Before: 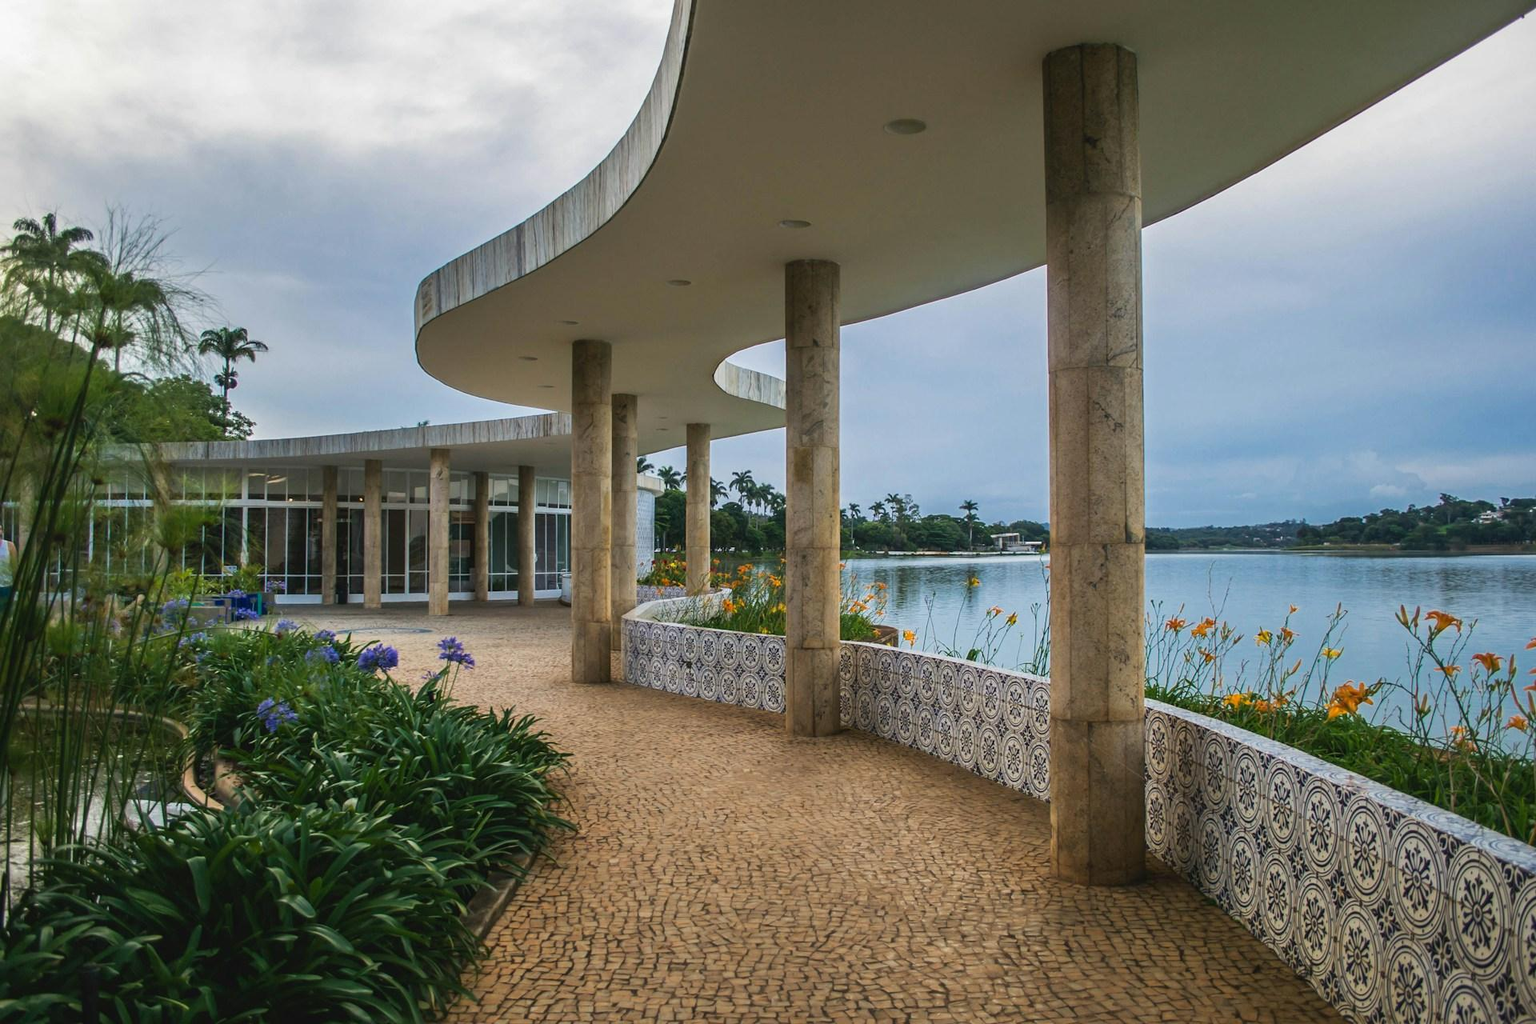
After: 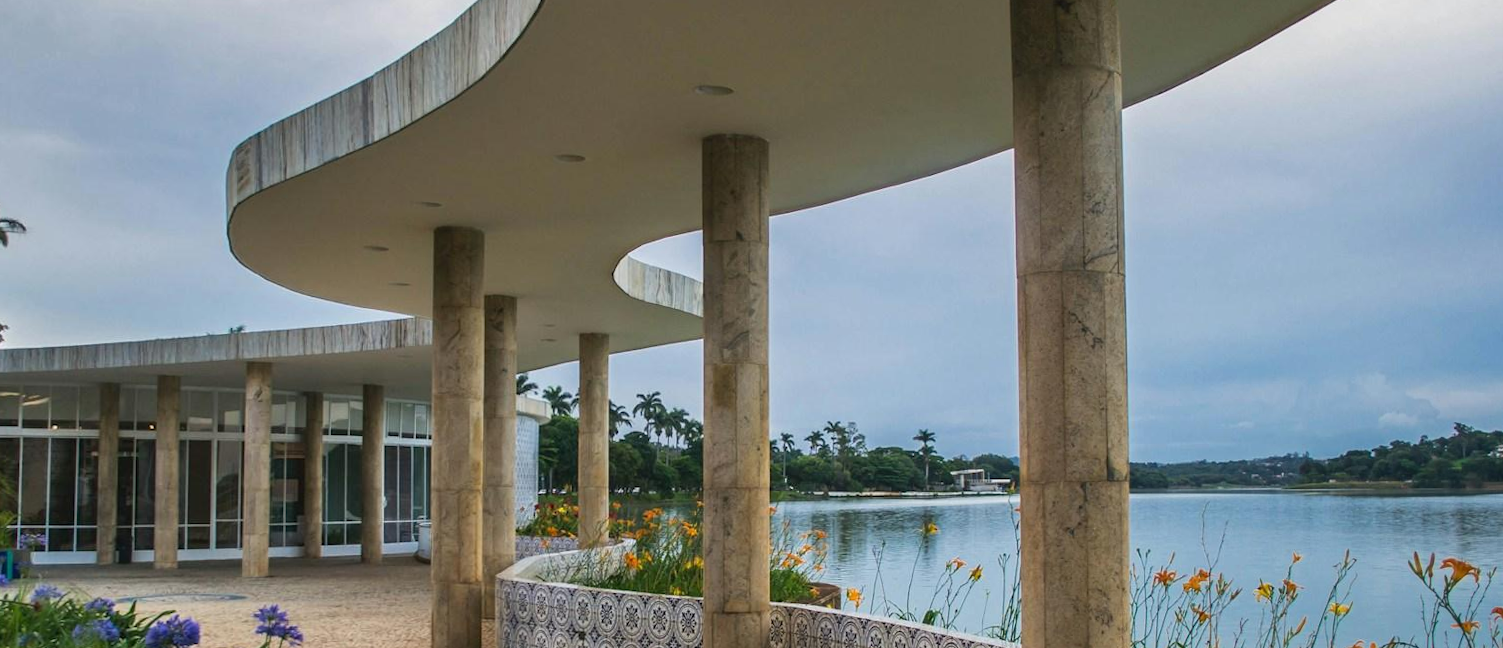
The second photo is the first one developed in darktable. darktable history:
crop: left 18.38%, top 11.092%, right 2.134%, bottom 33.217%
rotate and perspective: rotation -0.013°, lens shift (vertical) -0.027, lens shift (horizontal) 0.178, crop left 0.016, crop right 0.989, crop top 0.082, crop bottom 0.918
